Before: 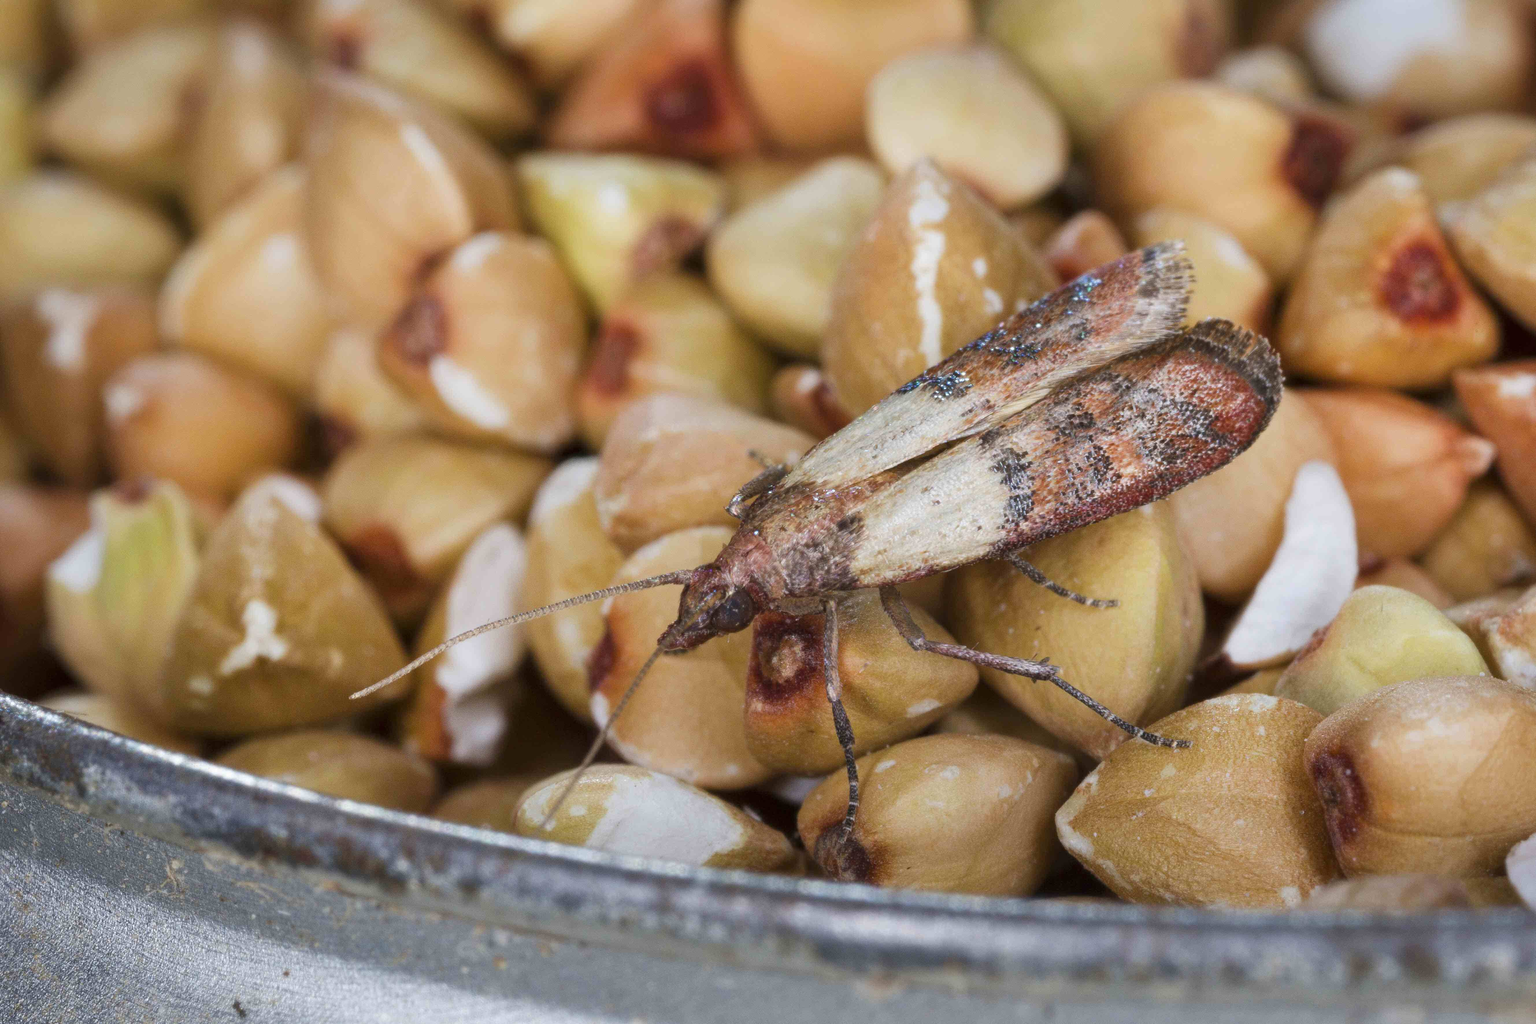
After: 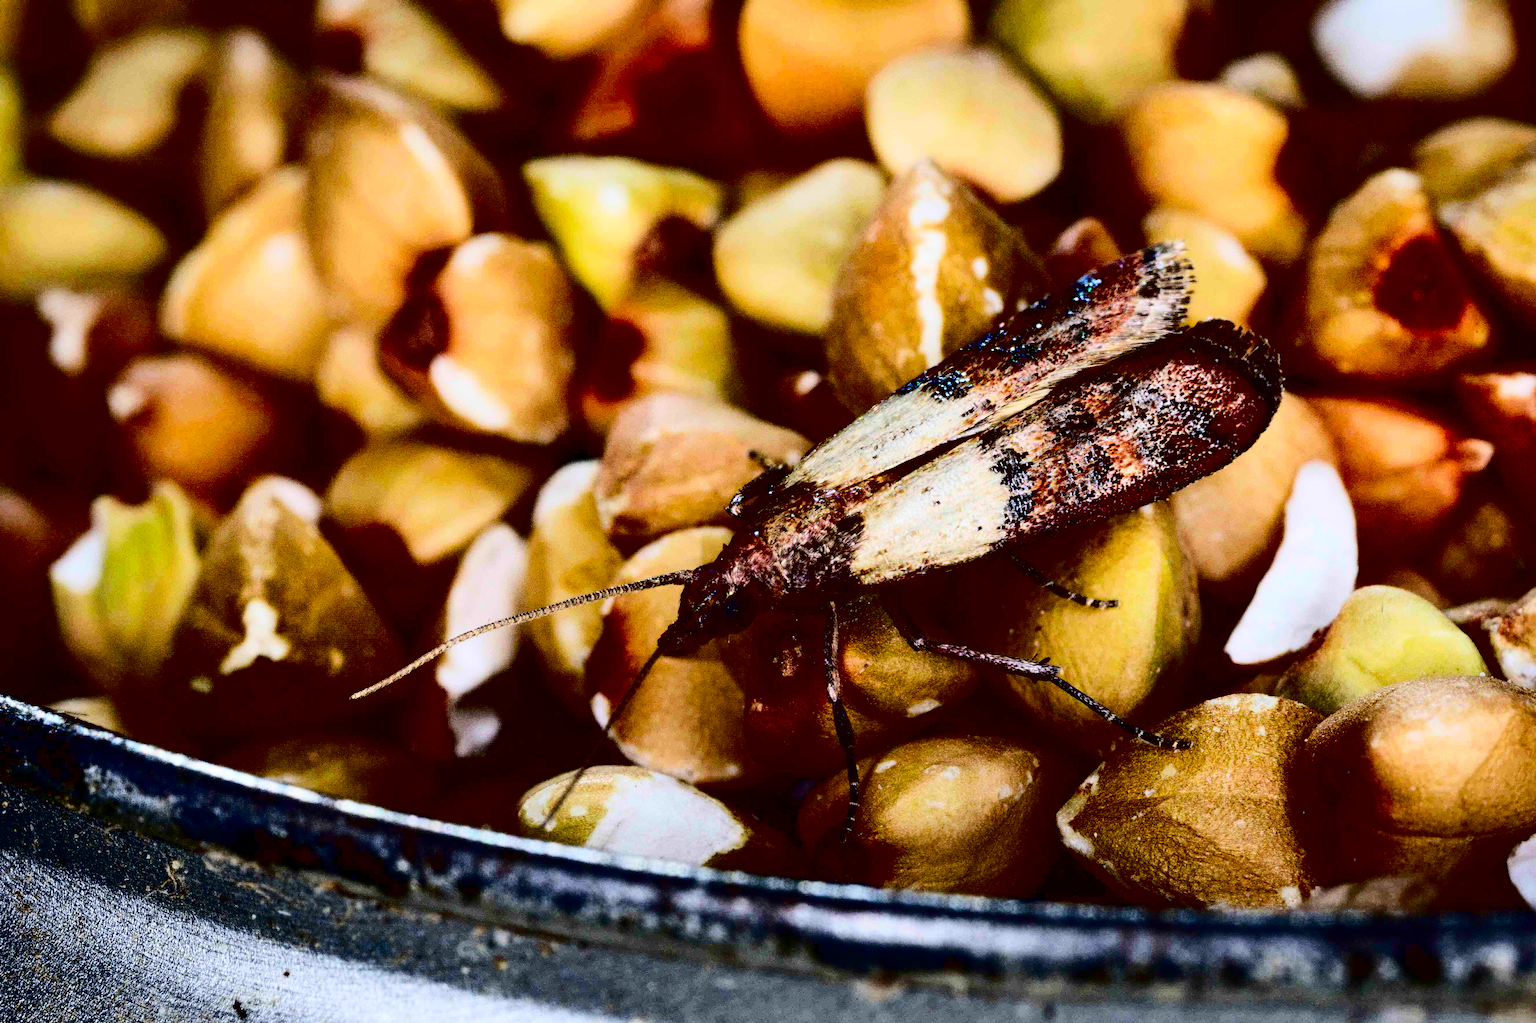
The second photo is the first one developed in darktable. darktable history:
contrast brightness saturation: contrast 0.767, brightness -0.991, saturation 0.985
